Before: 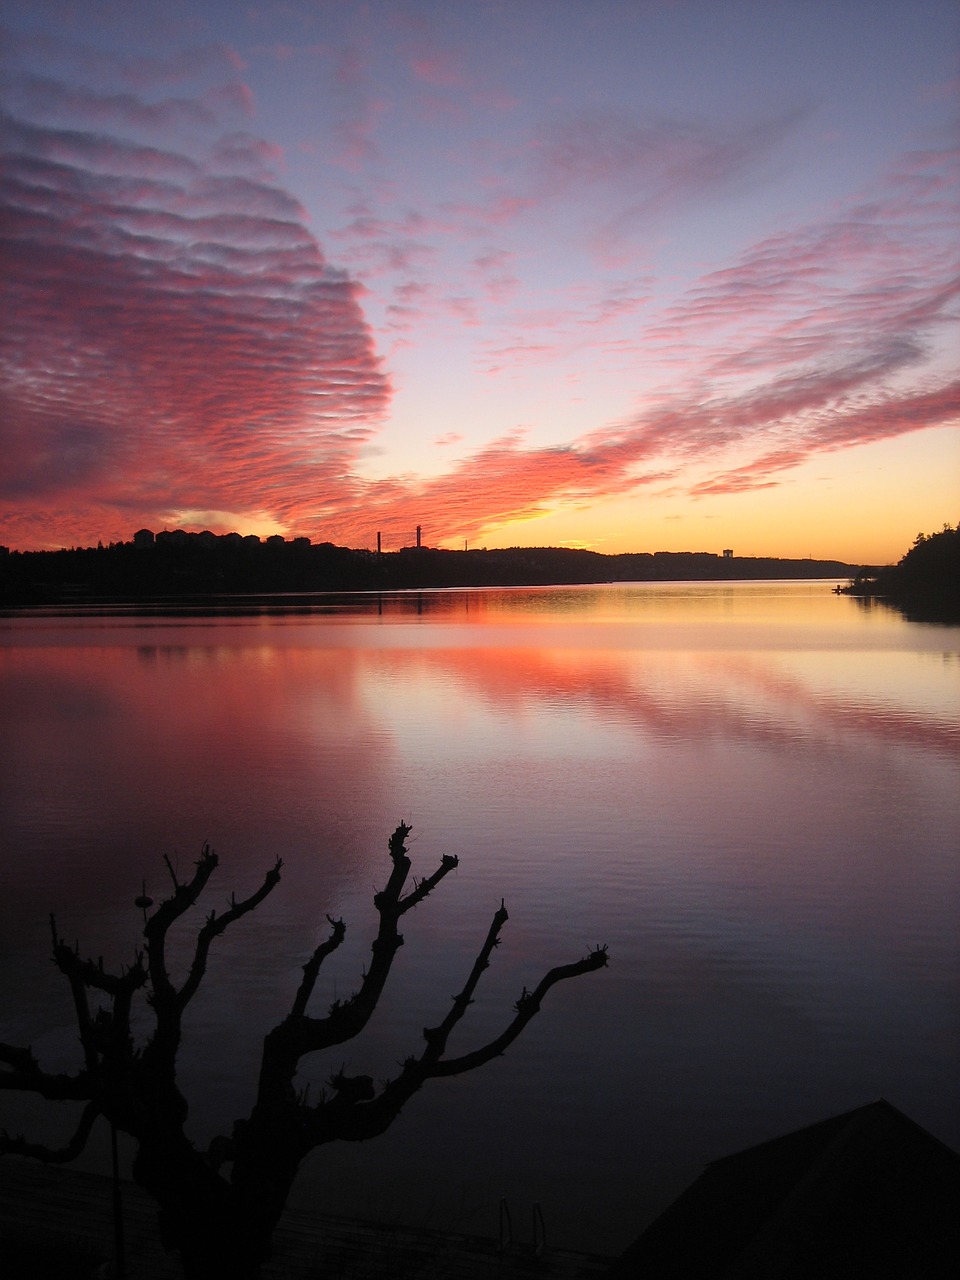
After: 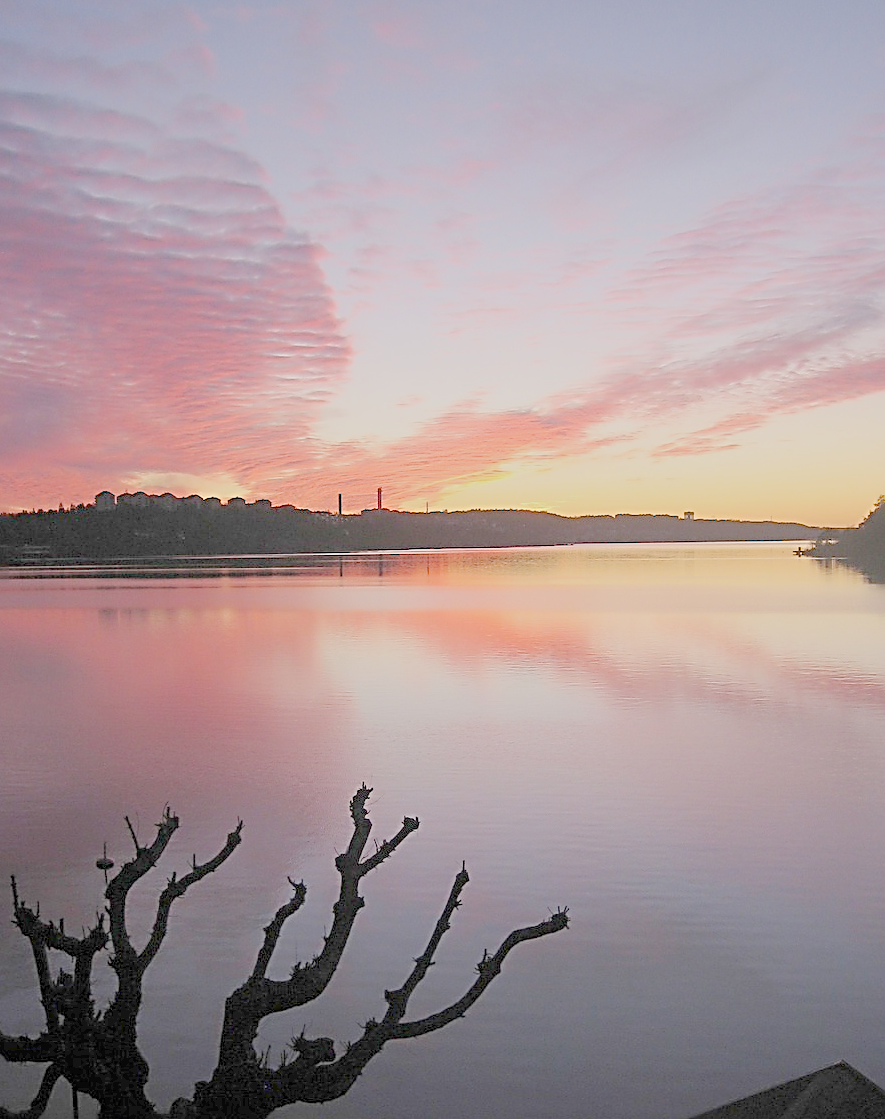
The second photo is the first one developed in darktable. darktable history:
crop: left 4.13%, top 3%, right 3.68%, bottom 9.53%
levels: levels [0, 0.467, 1]
sharpen: radius 3.56, amount 0.927, threshold 2
filmic rgb: hardness 4.17, contrast 0.84, color science v6 (2022)
